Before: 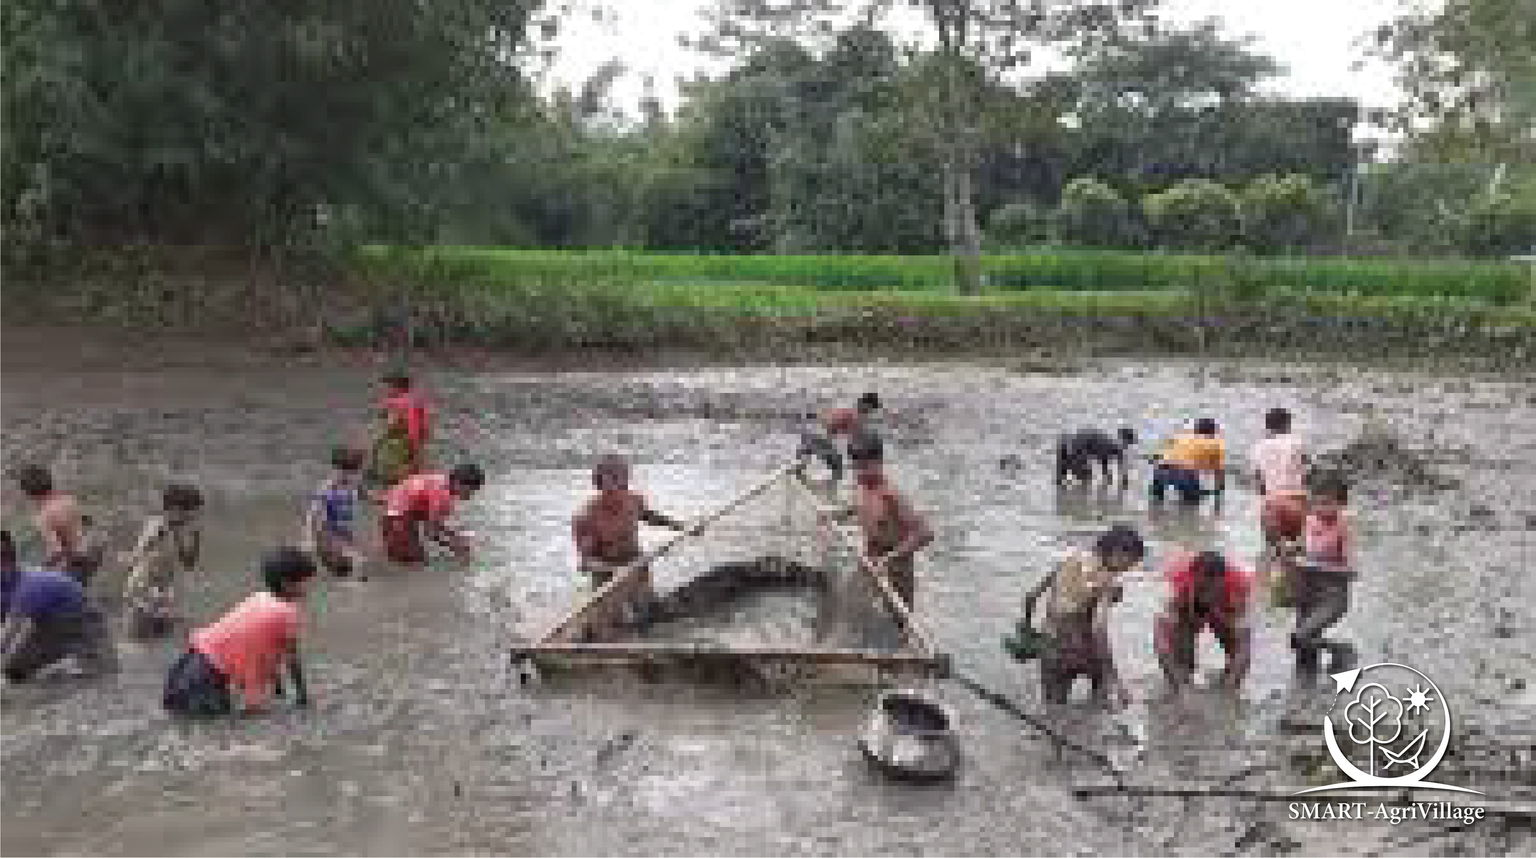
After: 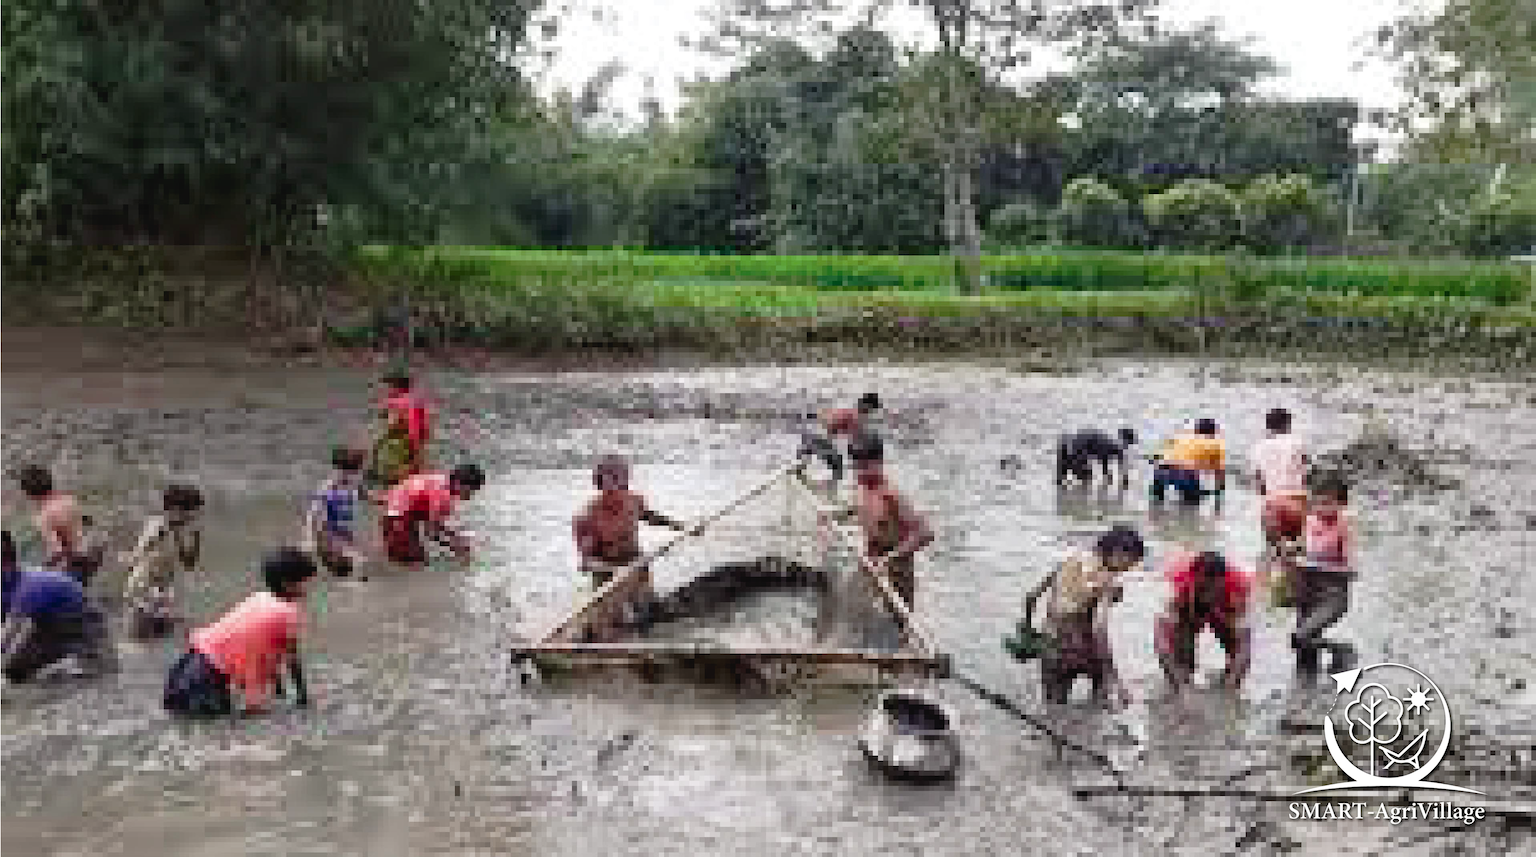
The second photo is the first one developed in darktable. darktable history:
white balance: red 1, blue 1
tone curve: curves: ch0 [(0, 0) (0.003, 0.007) (0.011, 0.01) (0.025, 0.018) (0.044, 0.028) (0.069, 0.034) (0.1, 0.04) (0.136, 0.051) (0.177, 0.104) (0.224, 0.161) (0.277, 0.234) (0.335, 0.316) (0.399, 0.41) (0.468, 0.487) (0.543, 0.577) (0.623, 0.679) (0.709, 0.769) (0.801, 0.854) (0.898, 0.922) (1, 1)], preserve colors none
